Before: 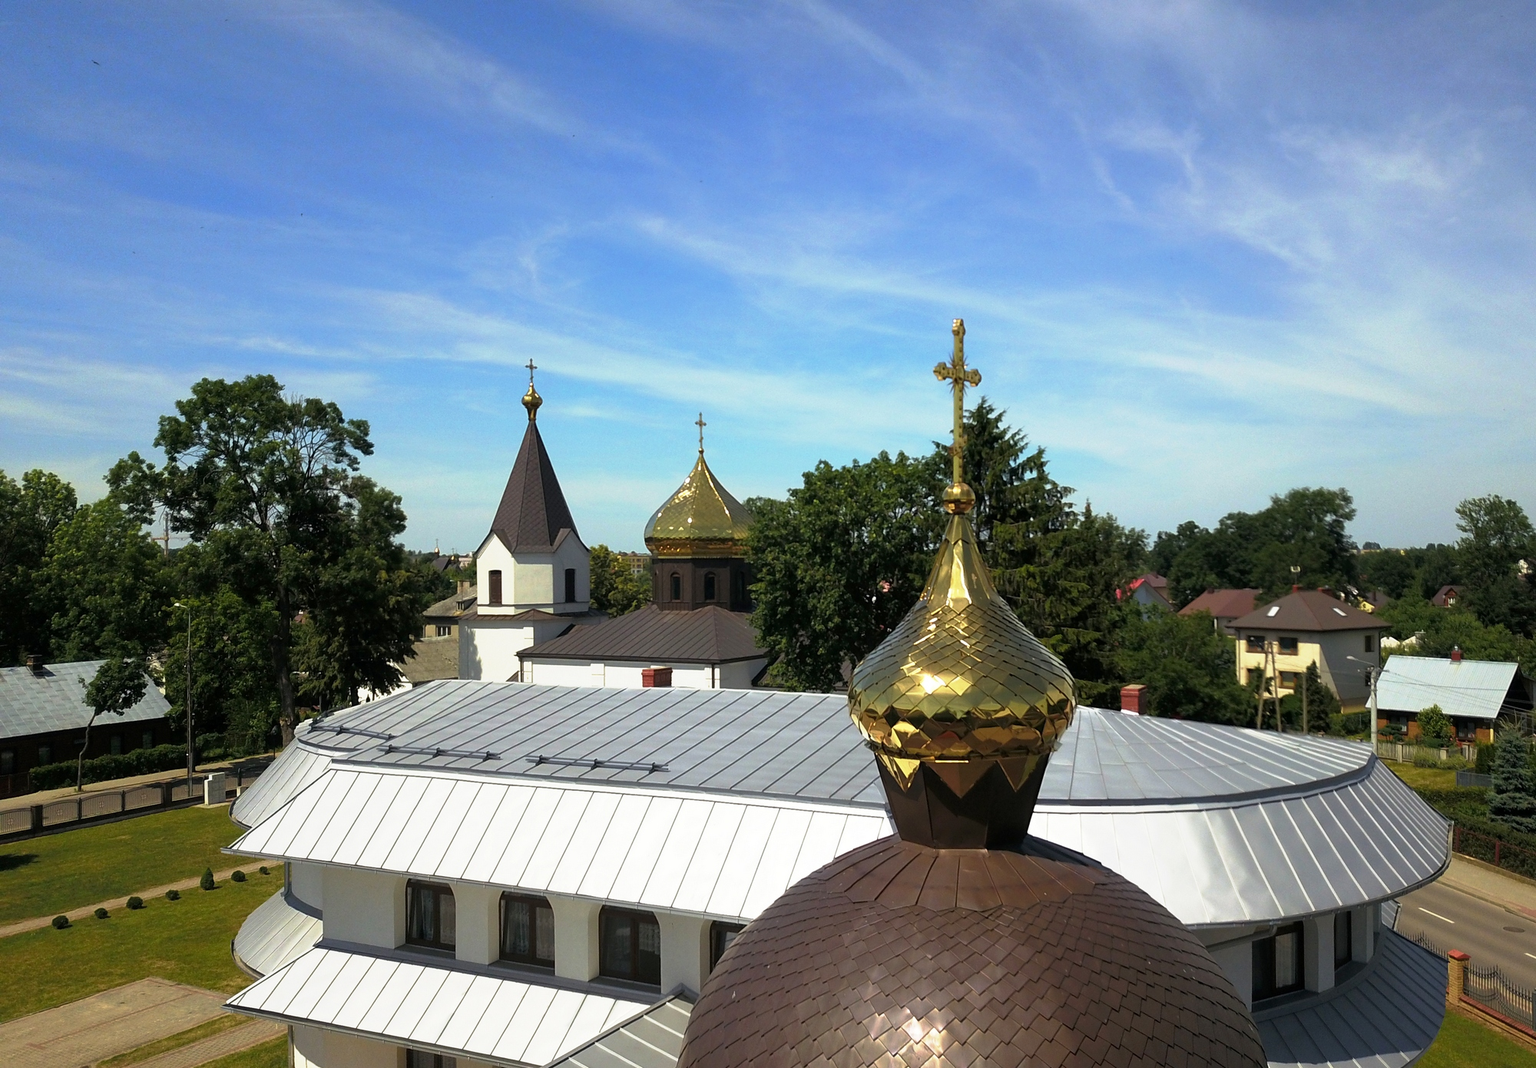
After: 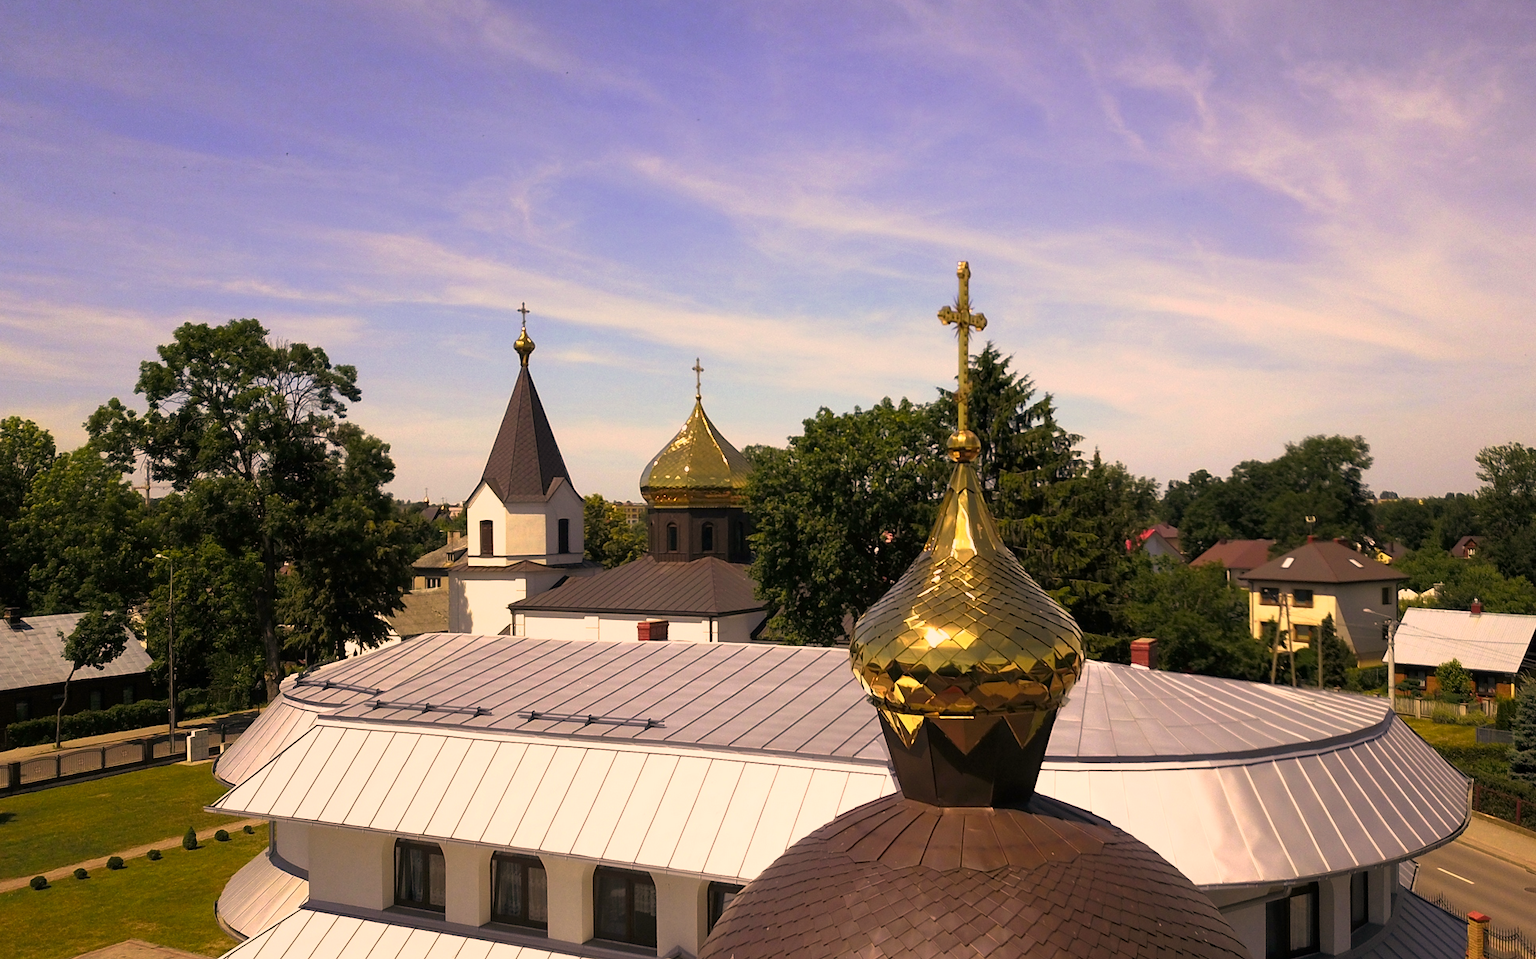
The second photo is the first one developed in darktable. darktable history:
crop: left 1.507%, top 6.147%, right 1.379%, bottom 6.637%
color correction: highlights a* 21.88, highlights b* 22.25
